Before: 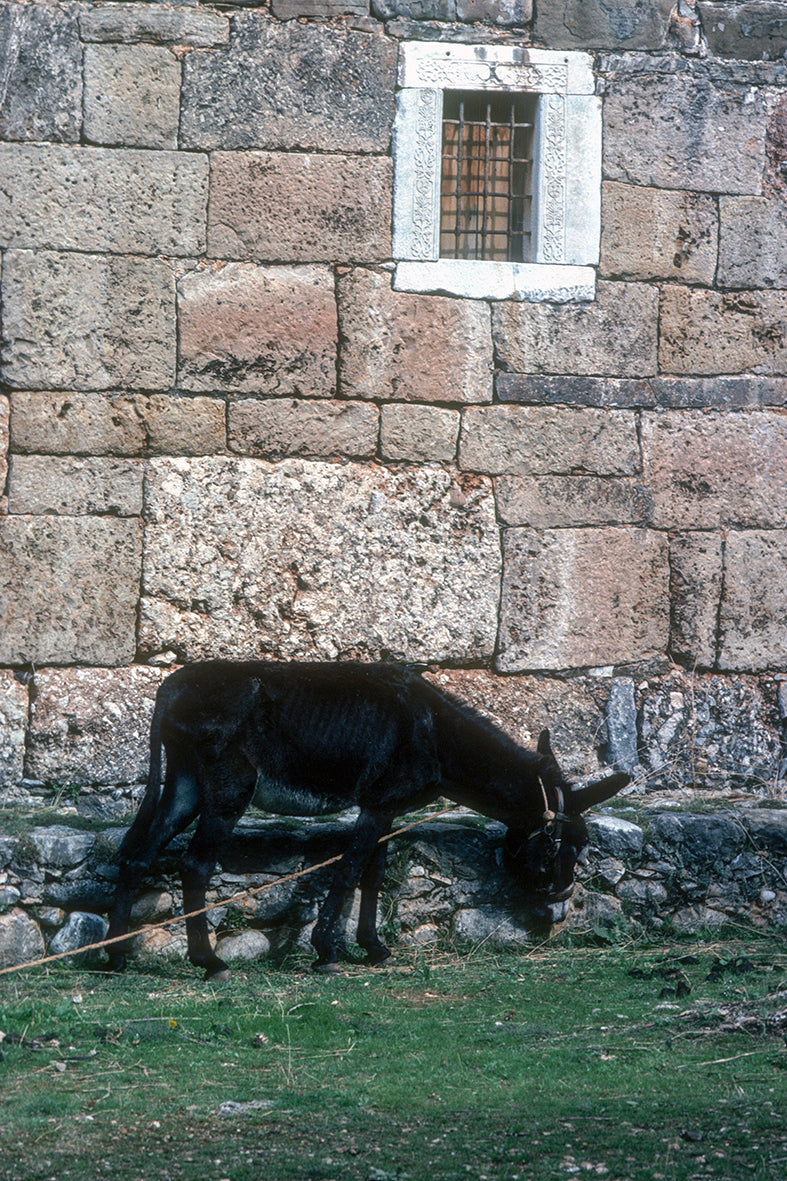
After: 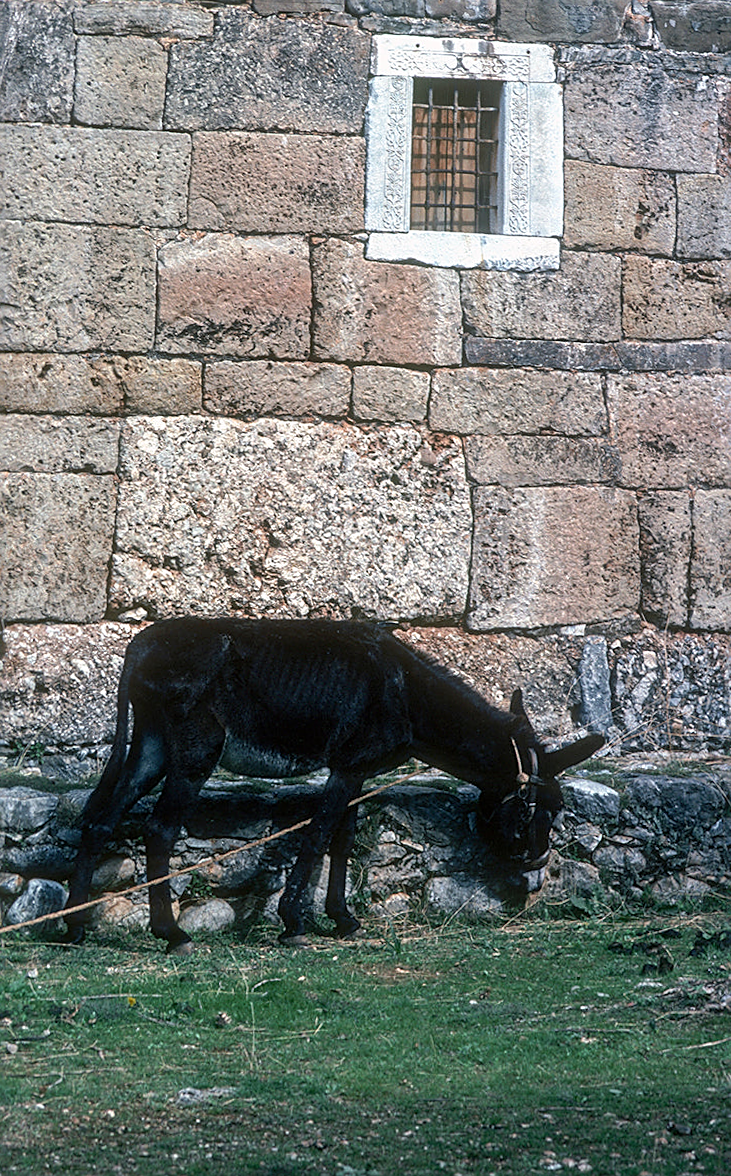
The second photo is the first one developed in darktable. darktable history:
sharpen: on, module defaults
rotate and perspective: rotation 0.215°, lens shift (vertical) -0.139, crop left 0.069, crop right 0.939, crop top 0.002, crop bottom 0.996
